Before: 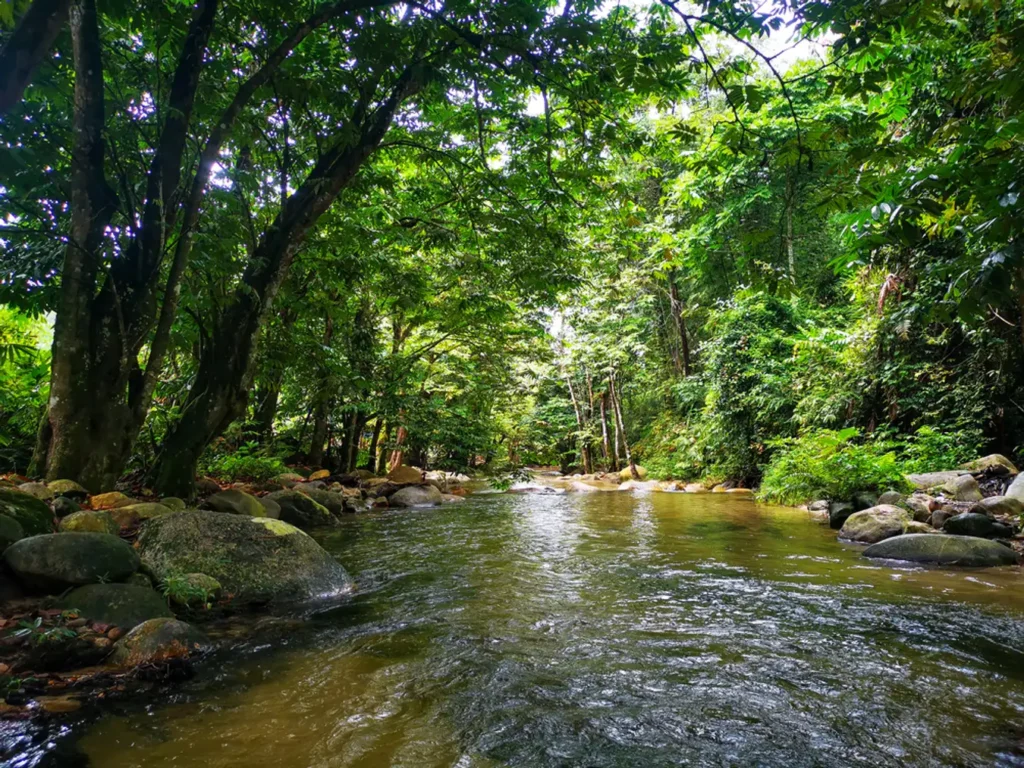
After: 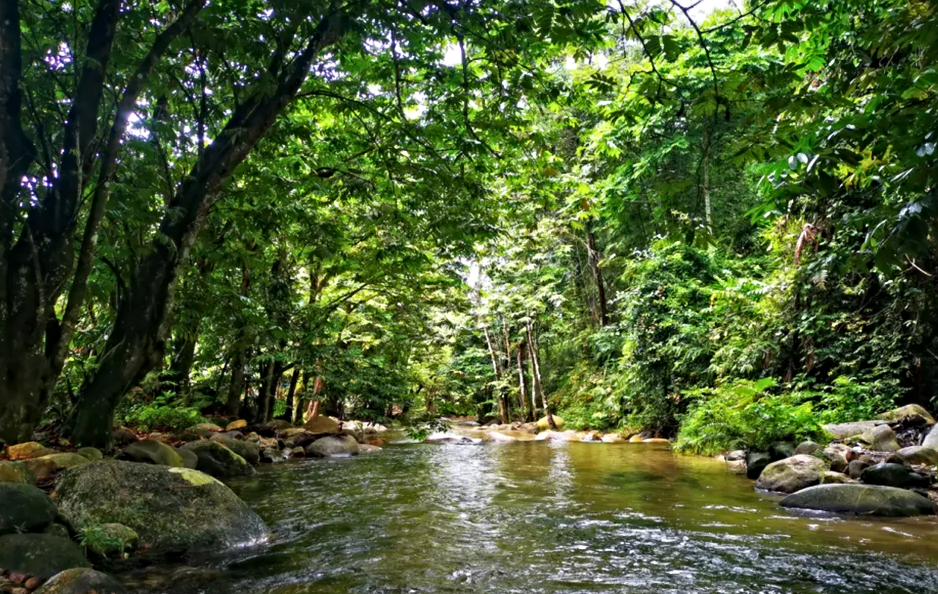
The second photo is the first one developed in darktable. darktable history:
contrast equalizer: y [[0.5, 0.5, 0.501, 0.63, 0.504, 0.5], [0.5 ×6], [0.5 ×6], [0 ×6], [0 ×6]]
crop: left 8.155%, top 6.611%, bottom 15.385%
